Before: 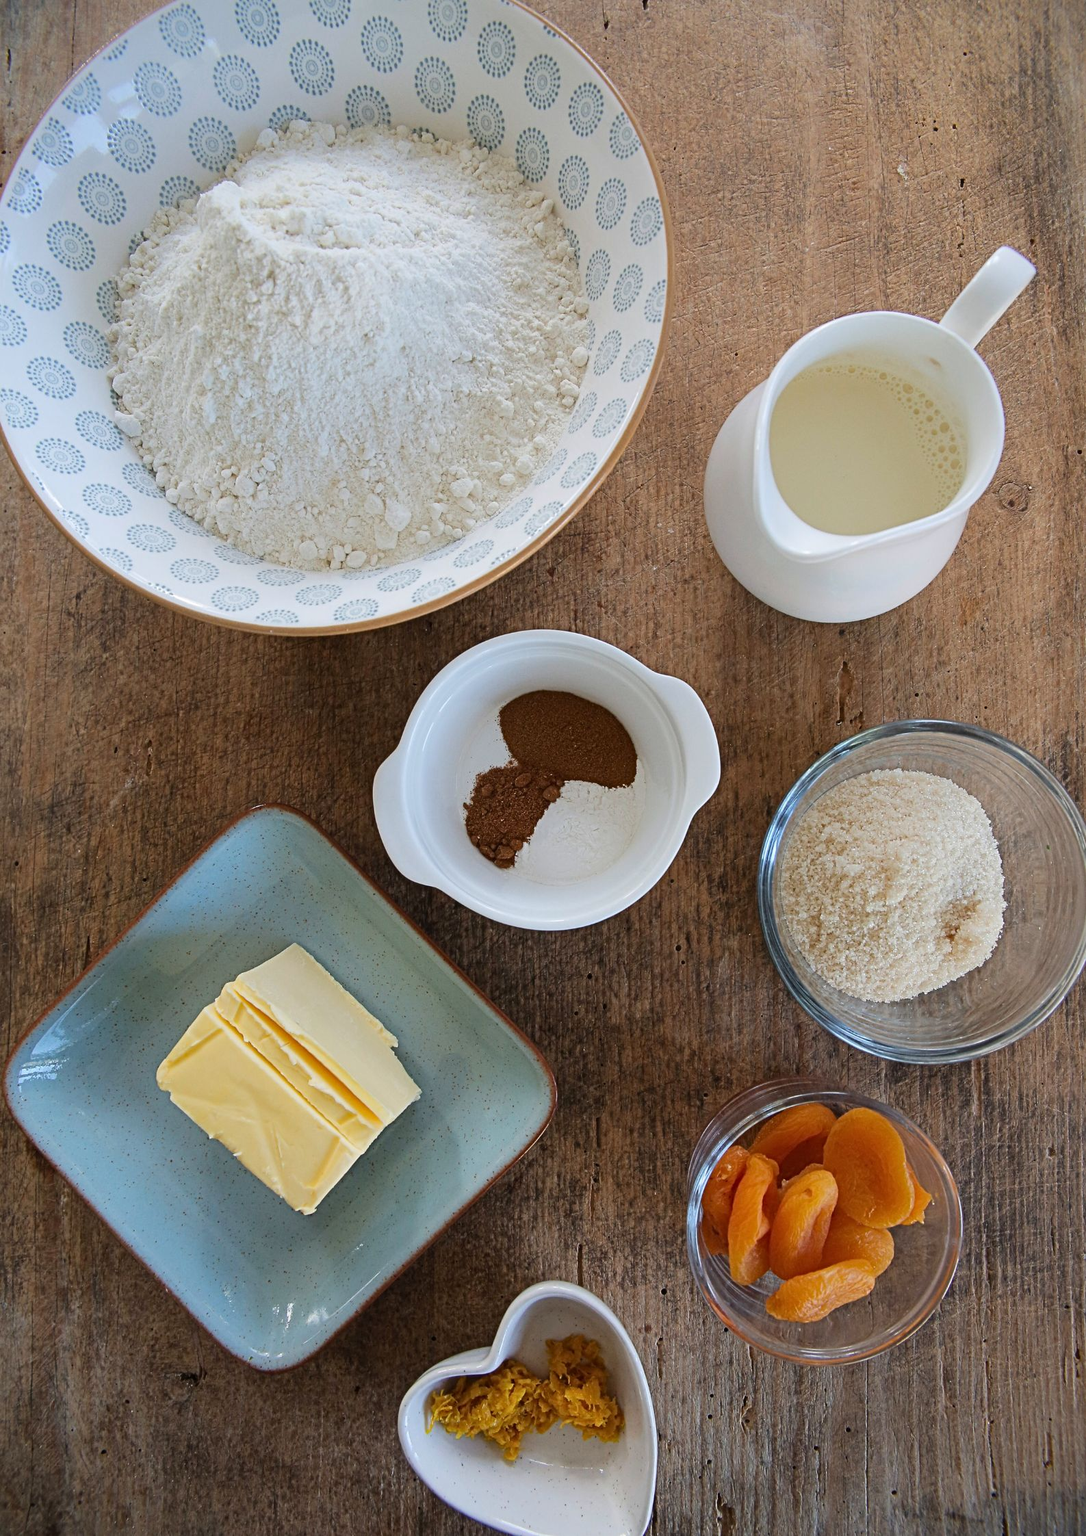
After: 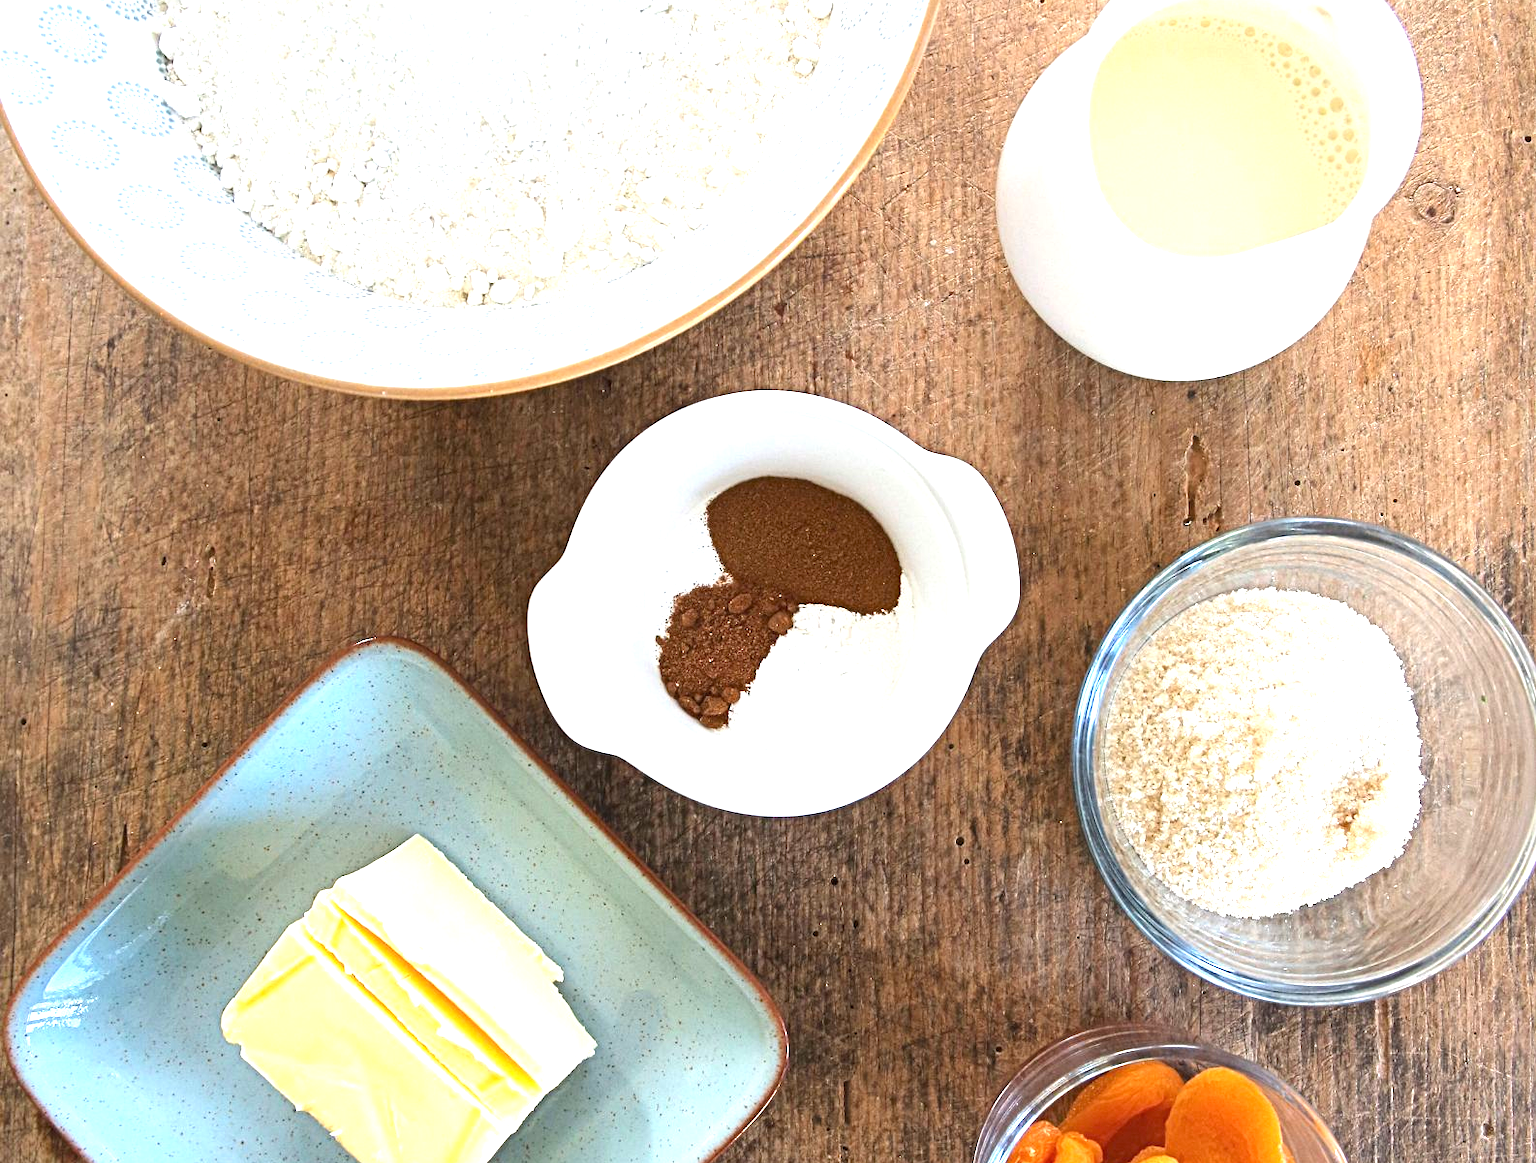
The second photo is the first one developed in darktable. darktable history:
exposure: black level correction 0, exposure 1.5 EV, compensate exposure bias true, compensate highlight preservation false
crop and rotate: top 23.043%, bottom 23.437%
